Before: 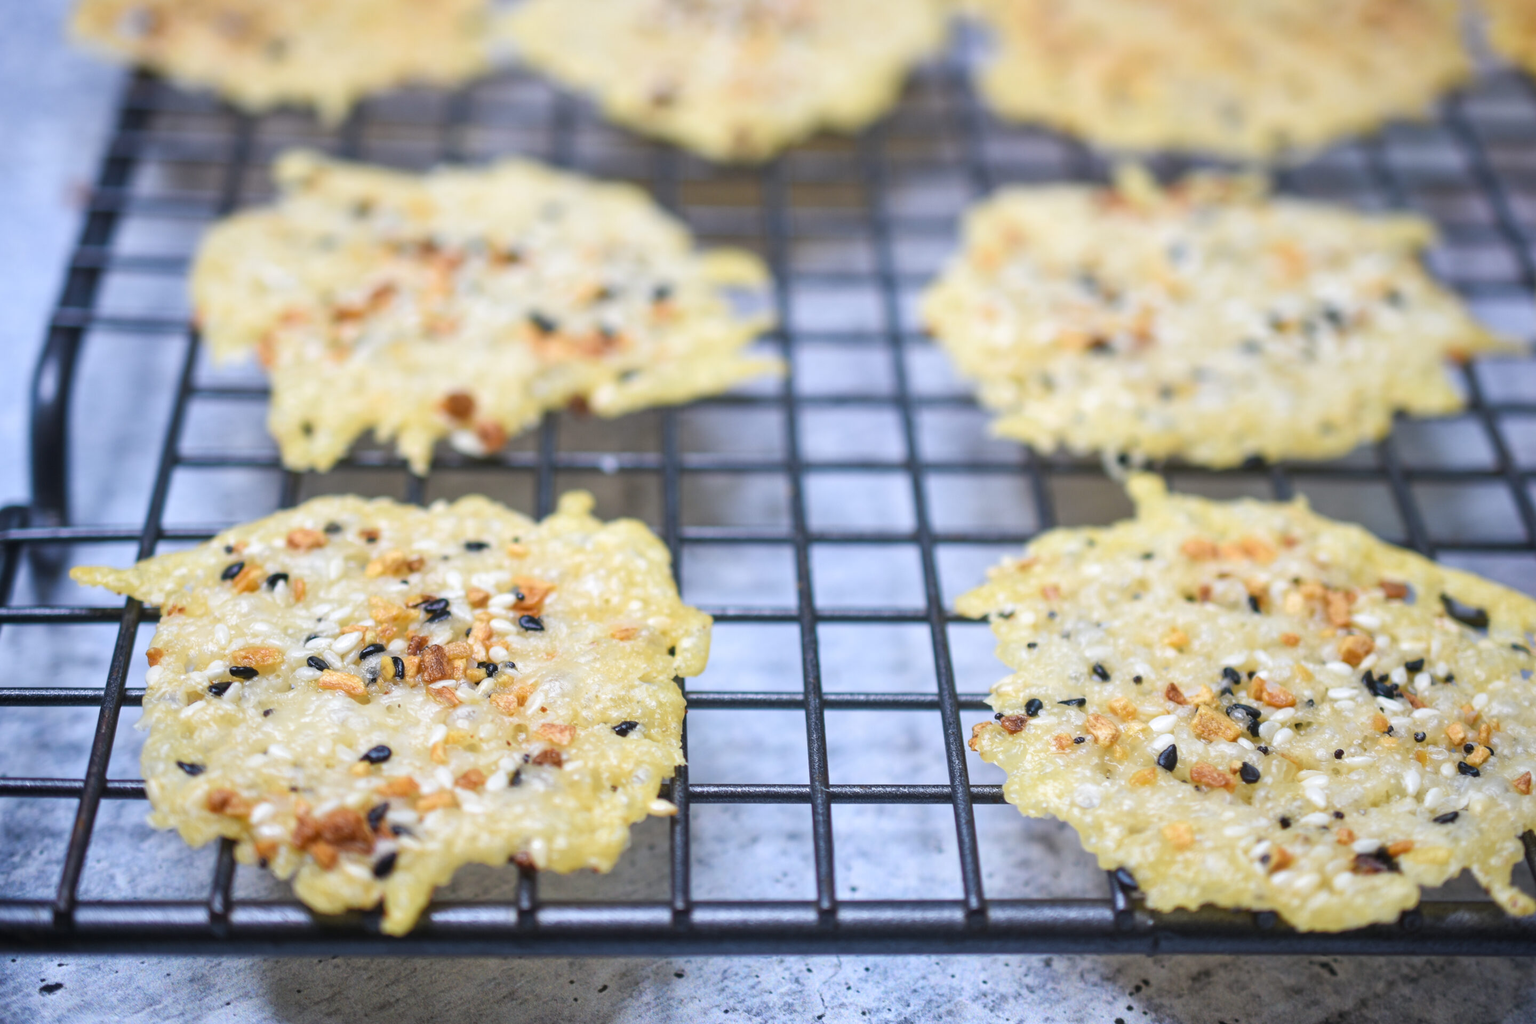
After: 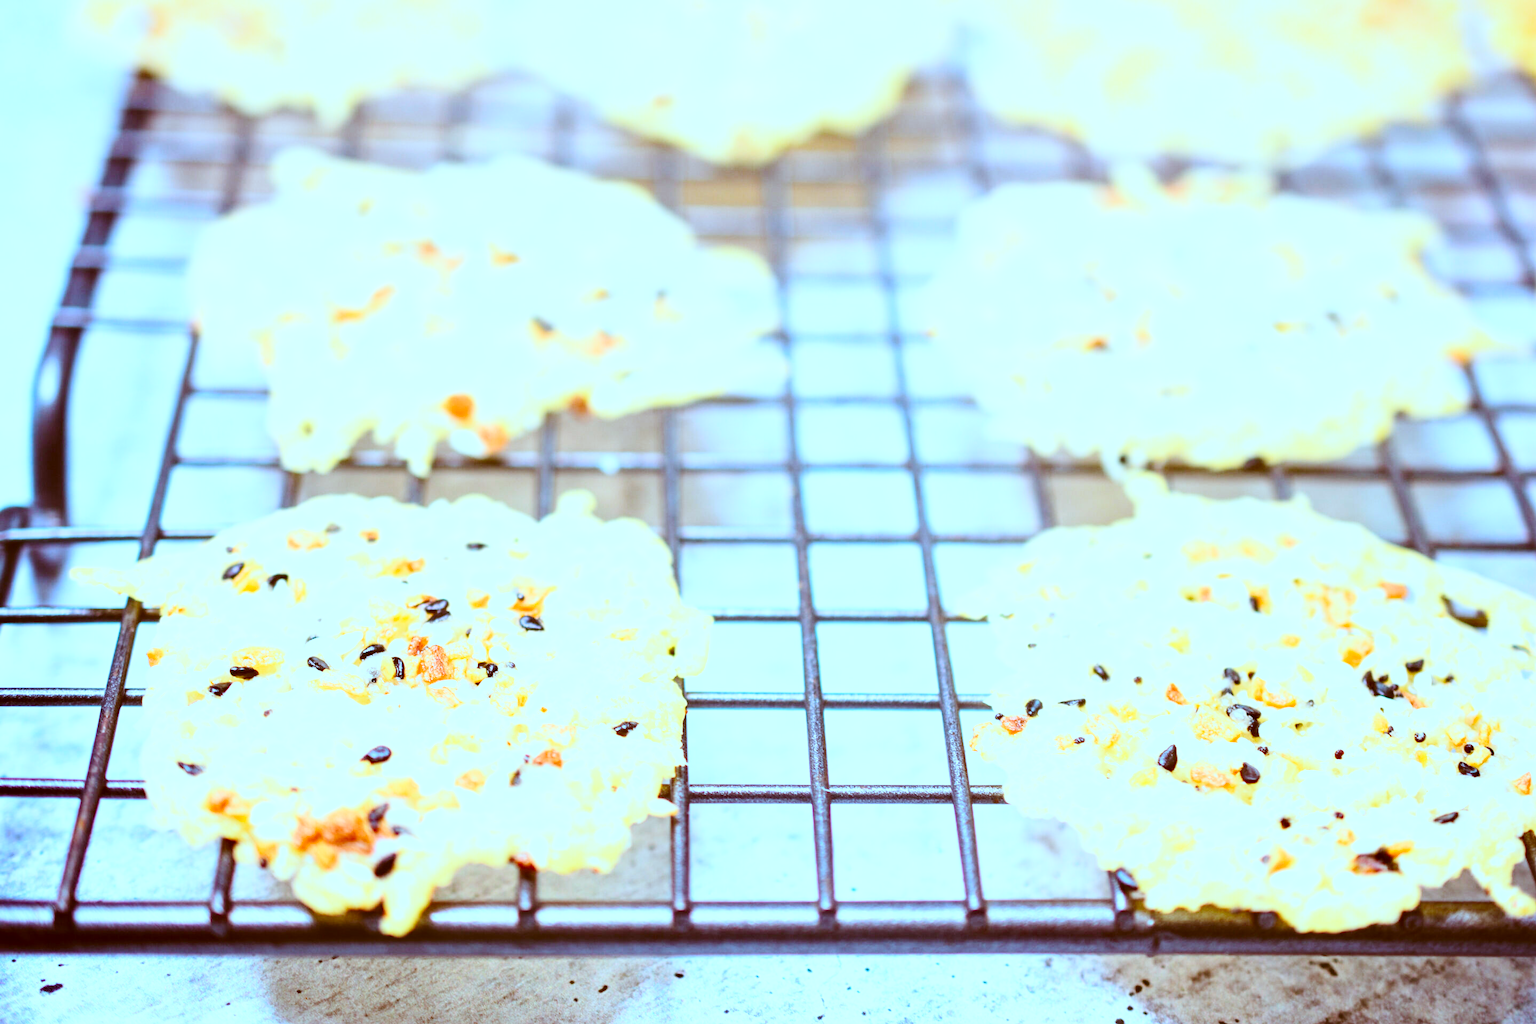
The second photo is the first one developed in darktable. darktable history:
color correction: highlights a* -14.62, highlights b* -16.22, shadows a* 10.12, shadows b* 29.4
contrast brightness saturation: contrast 0.2, brightness 0.16, saturation 0.22
color balance: mode lift, gamma, gain (sRGB), lift [1, 1.049, 1, 1]
base curve: curves: ch0 [(0, 0) (0.028, 0.03) (0.105, 0.232) (0.387, 0.748) (0.754, 0.968) (1, 1)], fusion 1, exposure shift 0.576, preserve colors none
